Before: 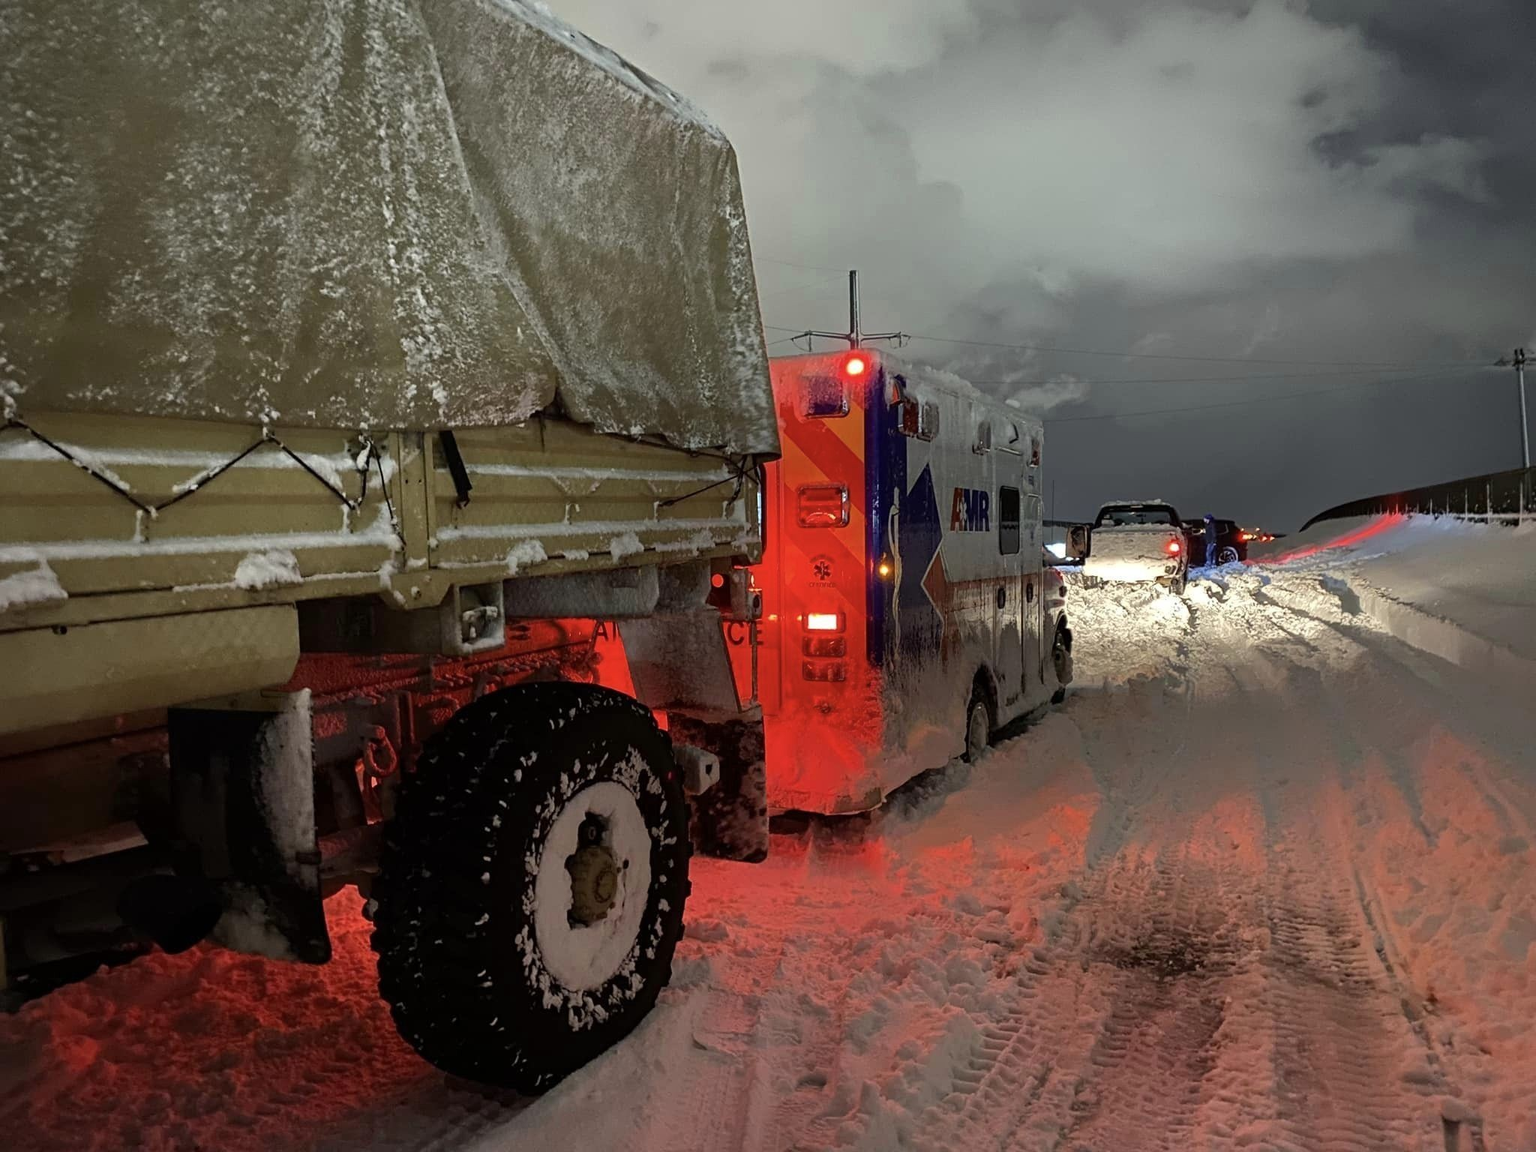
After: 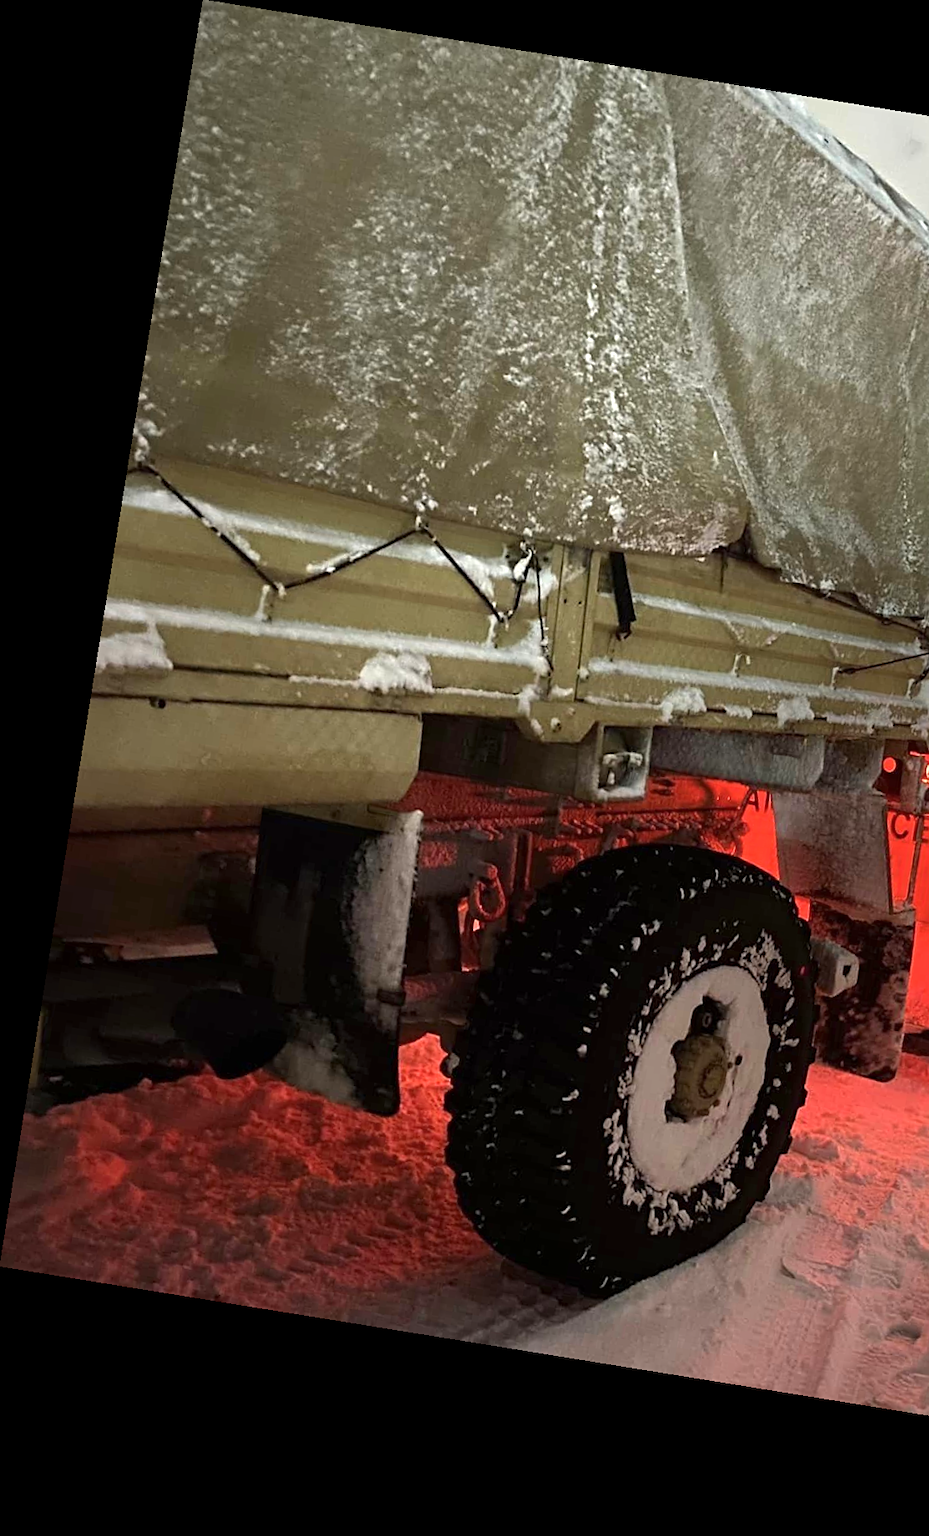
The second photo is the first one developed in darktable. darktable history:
sharpen: amount 0.2
rotate and perspective: rotation 9.12°, automatic cropping off
exposure: exposure 0.781 EV, compensate highlight preservation false
crop and rotate: left 0%, top 0%, right 50.845%
